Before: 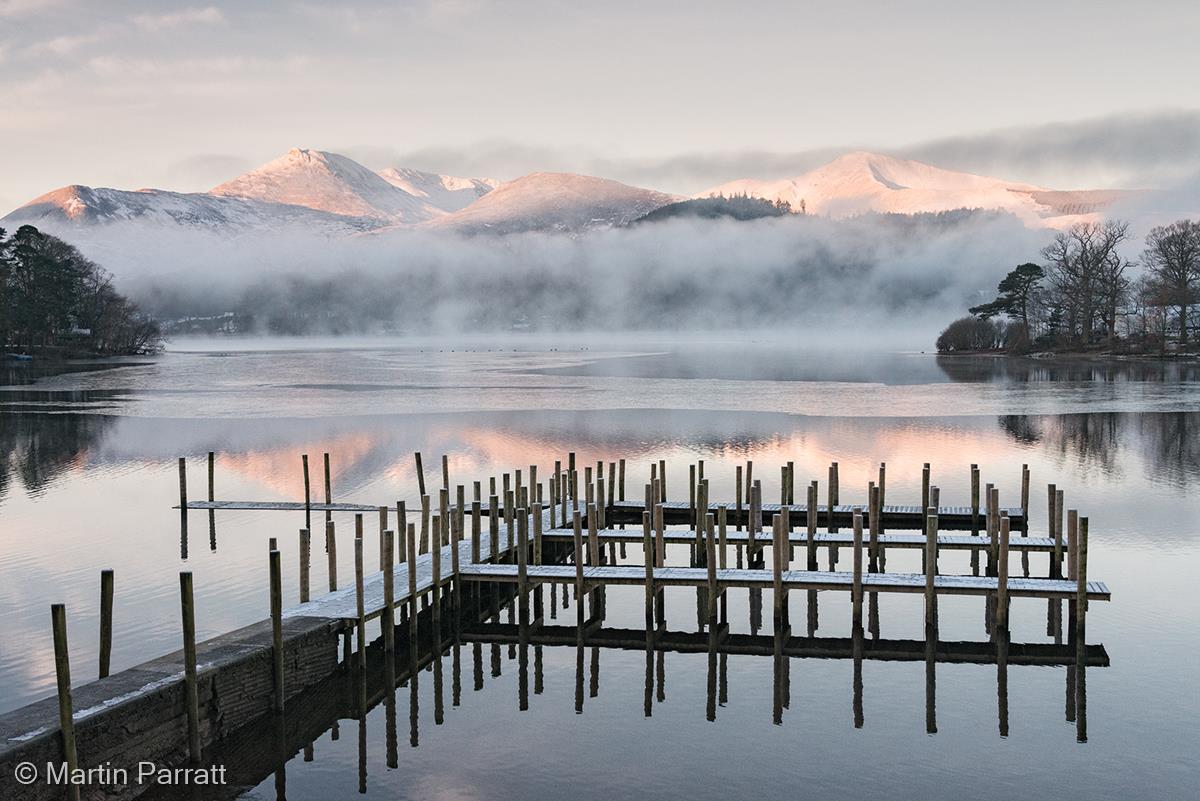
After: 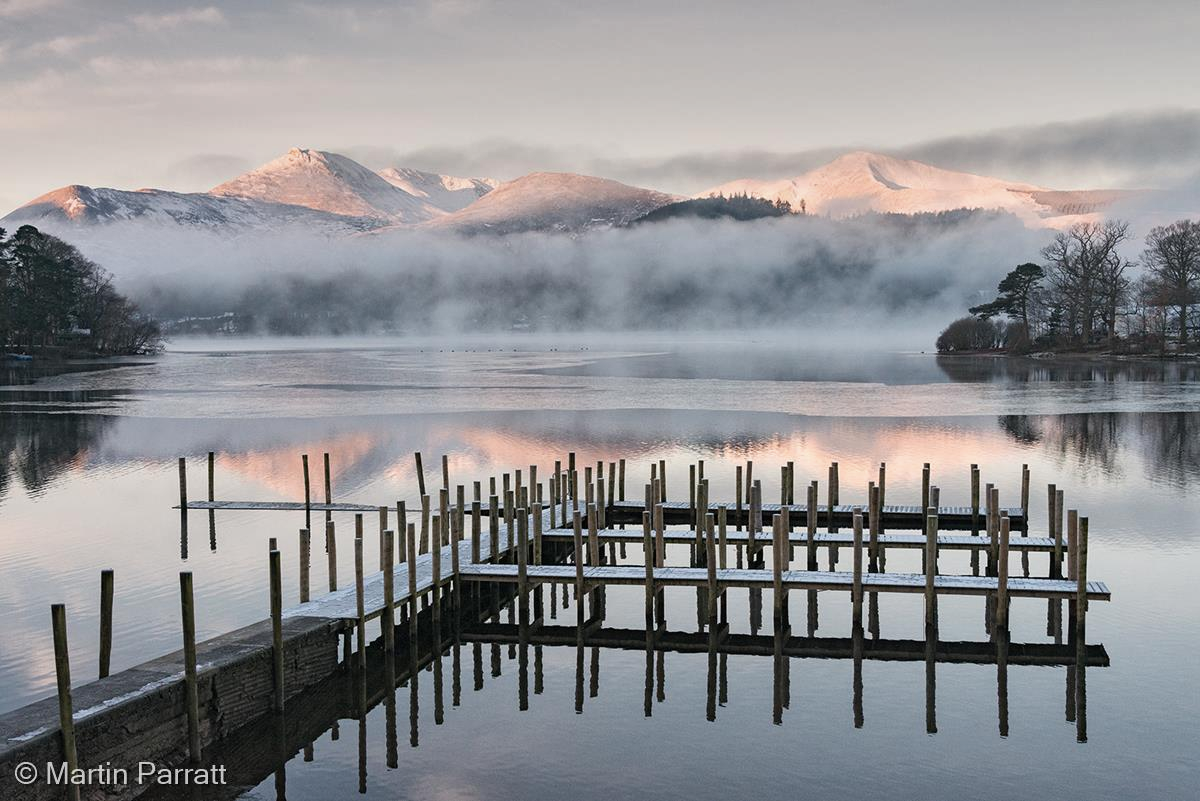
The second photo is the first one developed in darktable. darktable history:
shadows and highlights: shadows 43.82, white point adjustment -1.5, soften with gaussian
